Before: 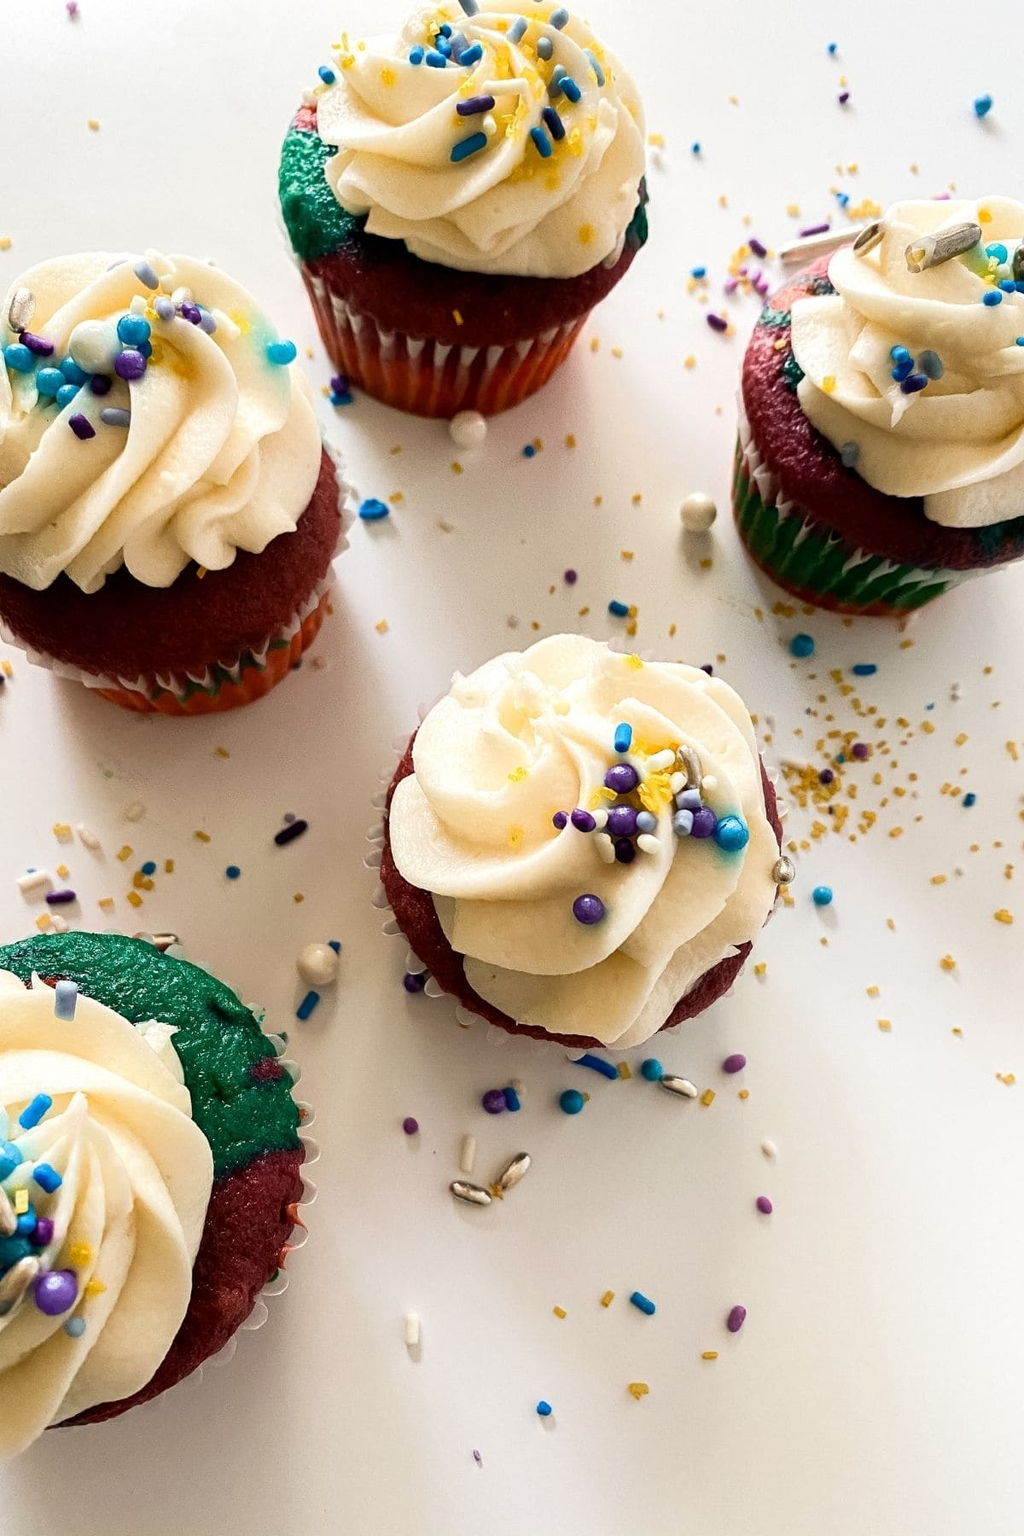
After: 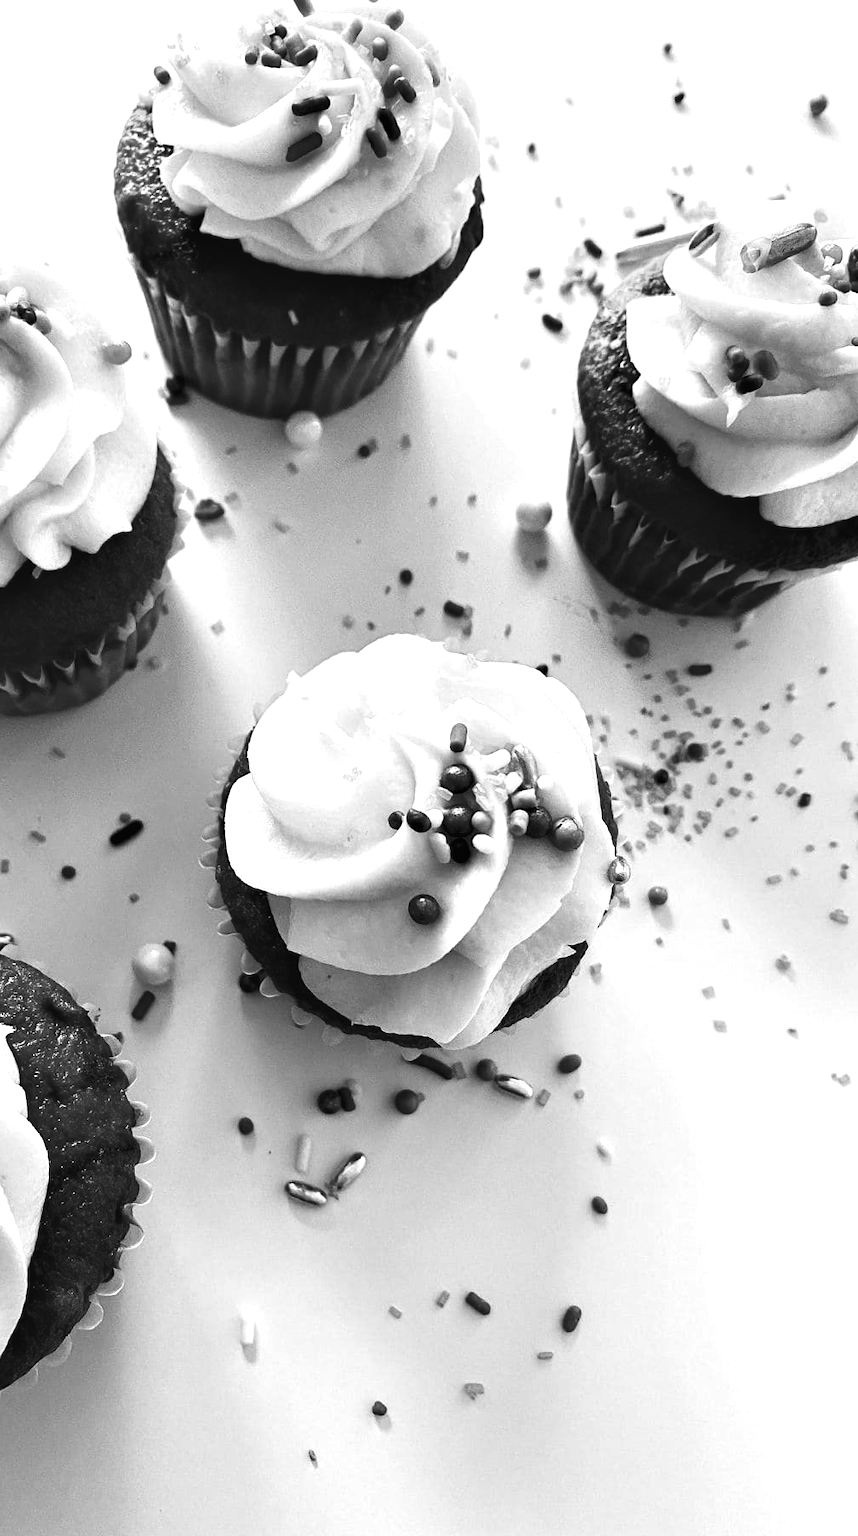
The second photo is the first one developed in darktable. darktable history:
color balance: lift [1.016, 0.983, 1, 1.017], gamma [0.958, 1, 1, 1], gain [0.981, 1.007, 0.993, 1.002], input saturation 118.26%, contrast 13.43%, contrast fulcrum 21.62%, output saturation 82.76%
monochrome: on, module defaults
crop: left 16.145%
contrast equalizer: octaves 7, y [[0.528, 0.548, 0.563, 0.562, 0.546, 0.526], [0.55 ×6], [0 ×6], [0 ×6], [0 ×6]]
